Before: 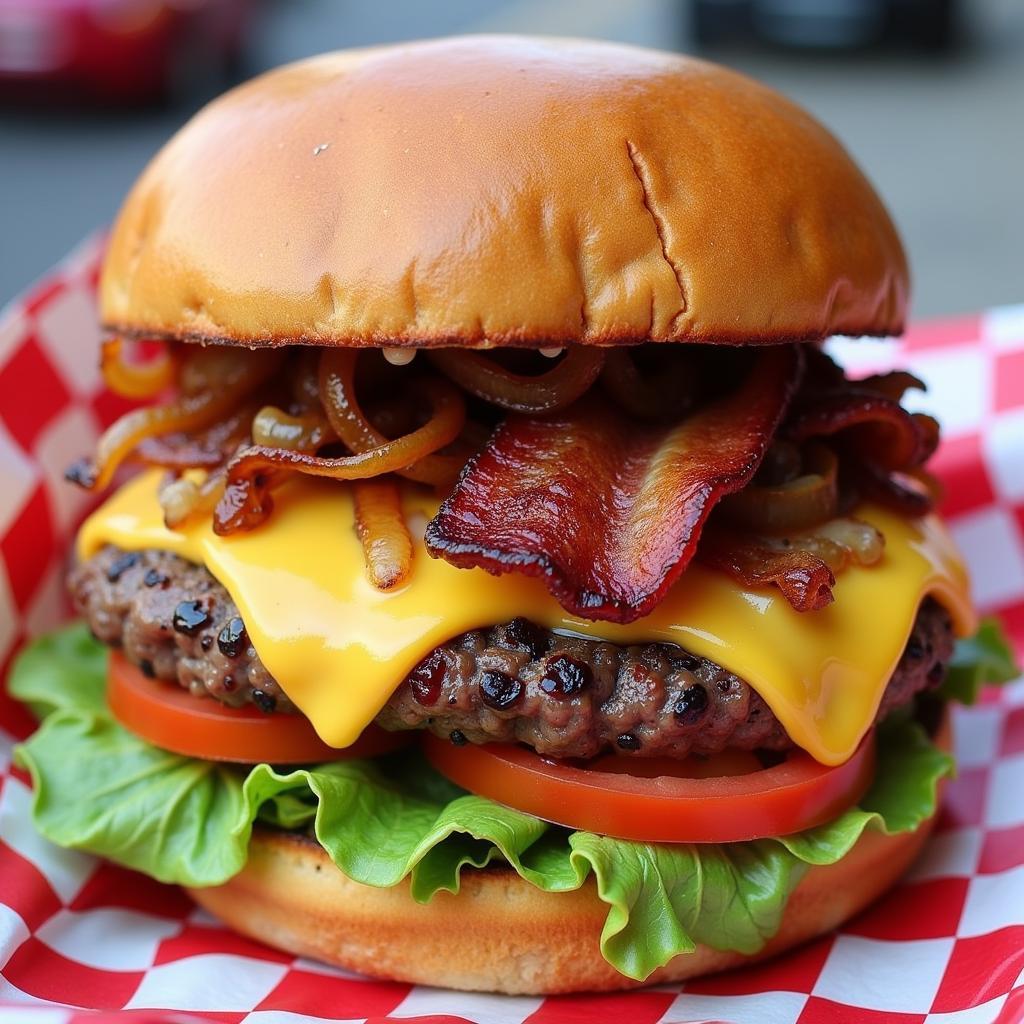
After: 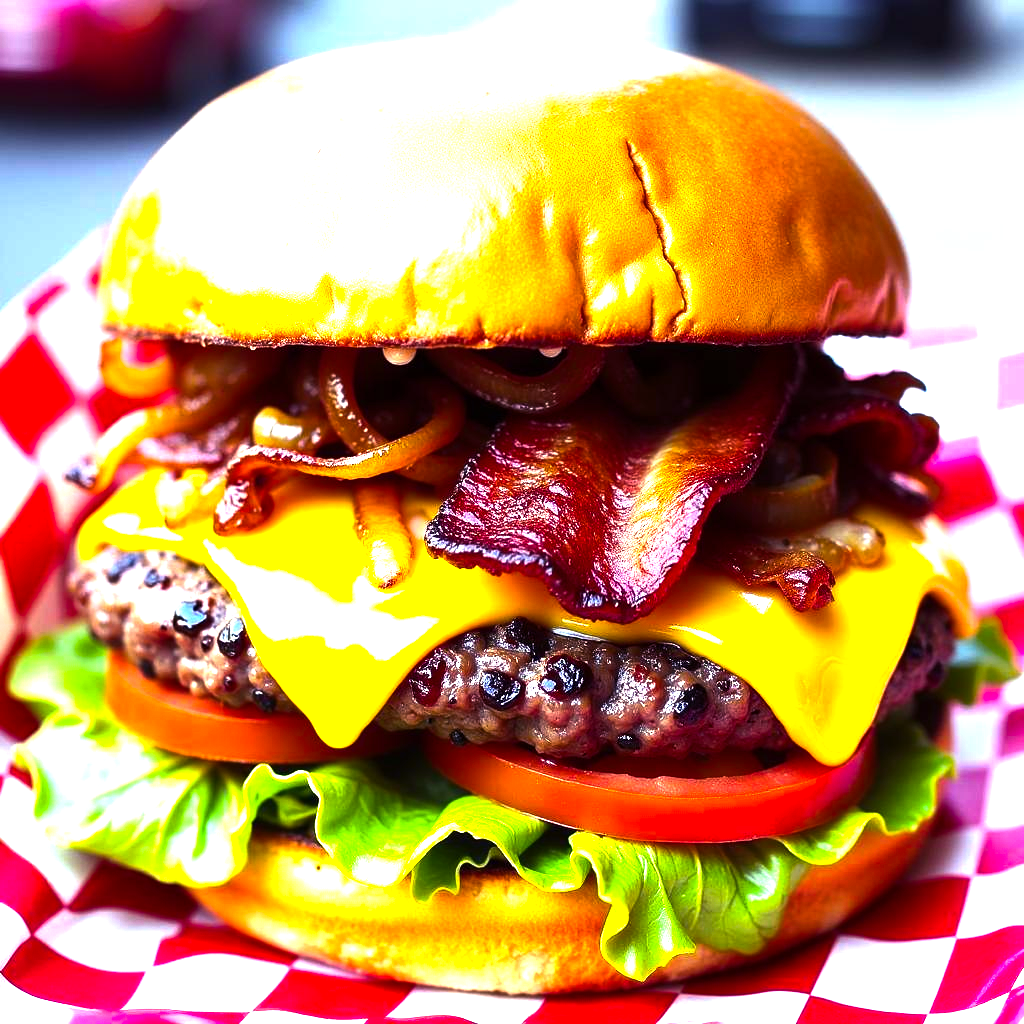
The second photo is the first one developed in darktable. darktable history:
color balance rgb: shadows lift › luminance -21.531%, shadows lift › chroma 8.77%, shadows lift › hue 284.94°, perceptual saturation grading › global saturation 31.305%, perceptual brilliance grading › global brilliance 30.138%, perceptual brilliance grading › highlights 50.716%, perceptual brilliance grading › mid-tones 48.967%, perceptual brilliance grading › shadows -22.791%
